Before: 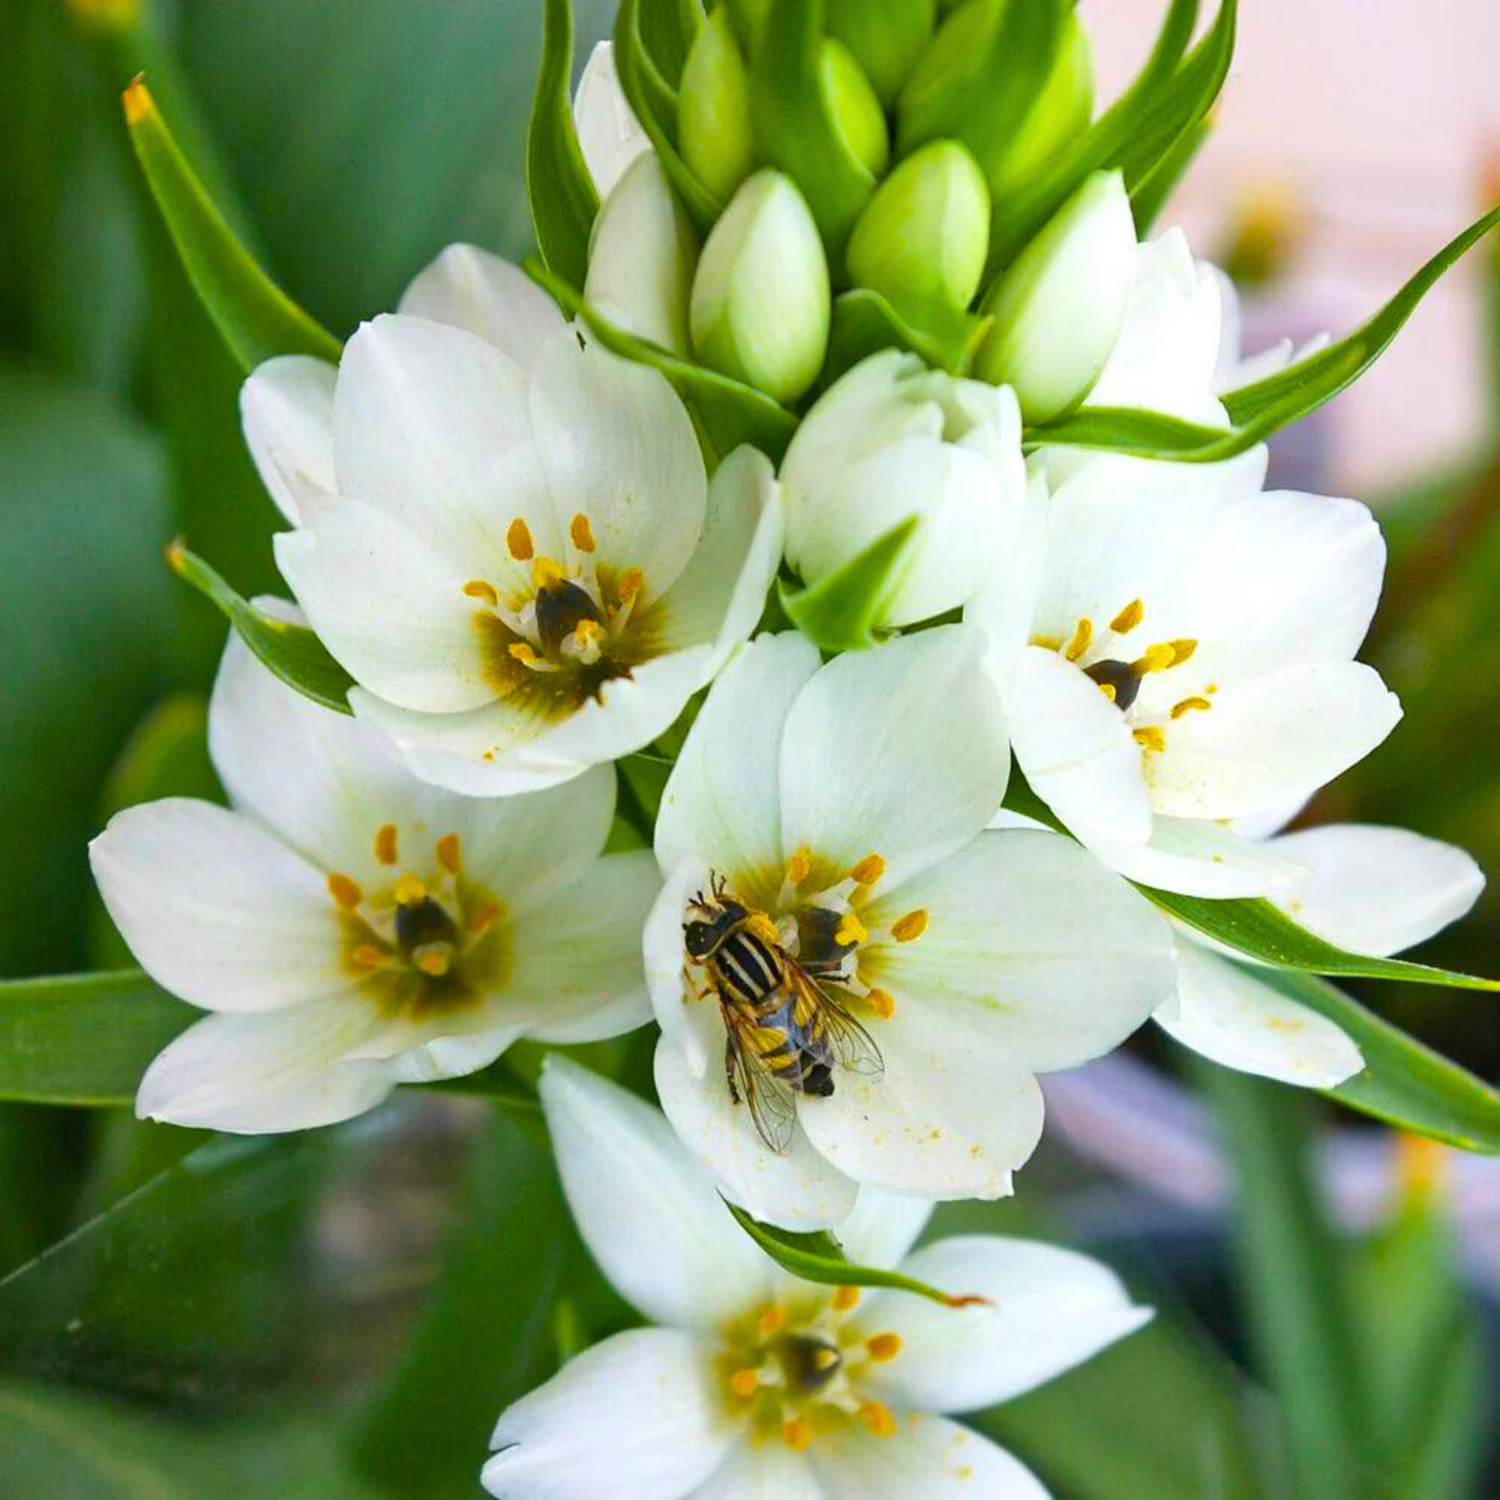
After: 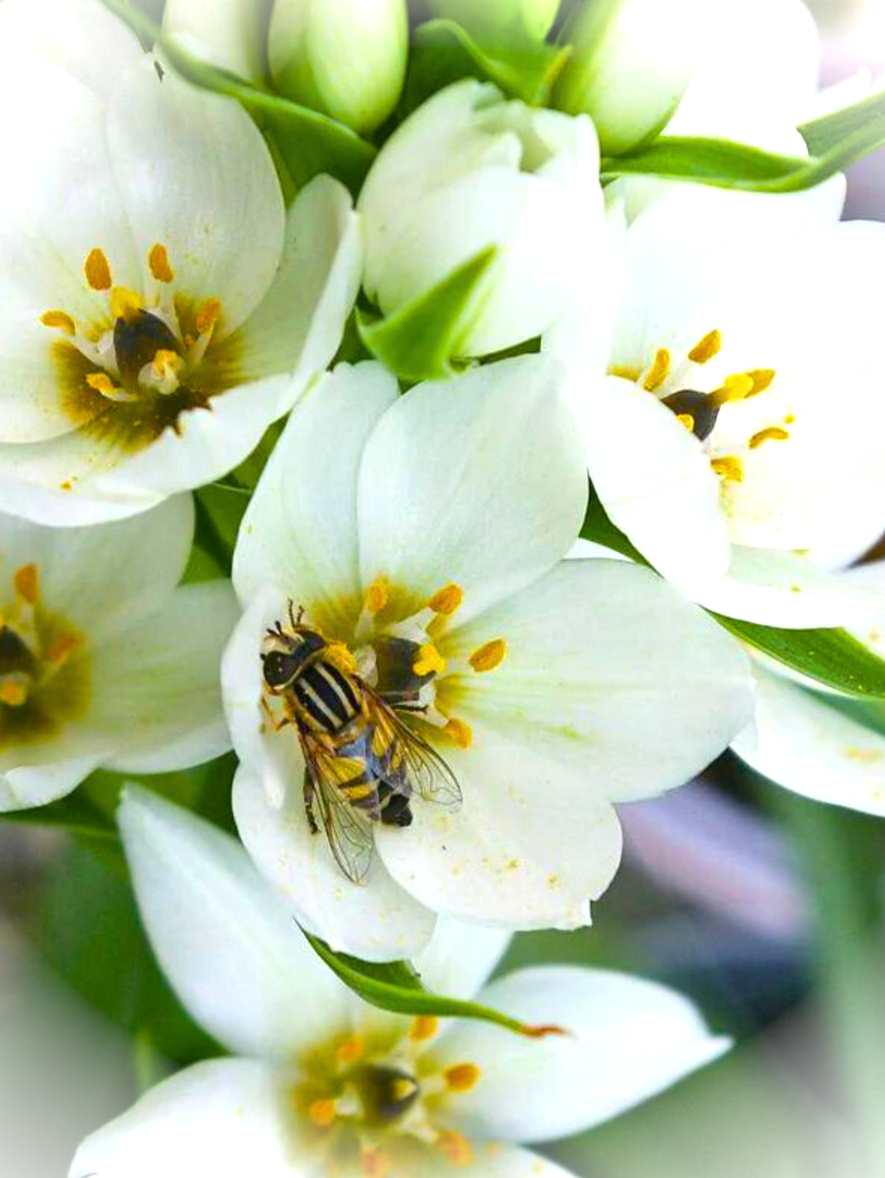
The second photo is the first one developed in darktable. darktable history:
crop and rotate: left 28.152%, top 18.055%, right 12.82%, bottom 3.386%
exposure: exposure 0.2 EV, compensate exposure bias true, compensate highlight preservation false
vignetting: fall-off start 91.87%, brightness 0.99, saturation -0.49
